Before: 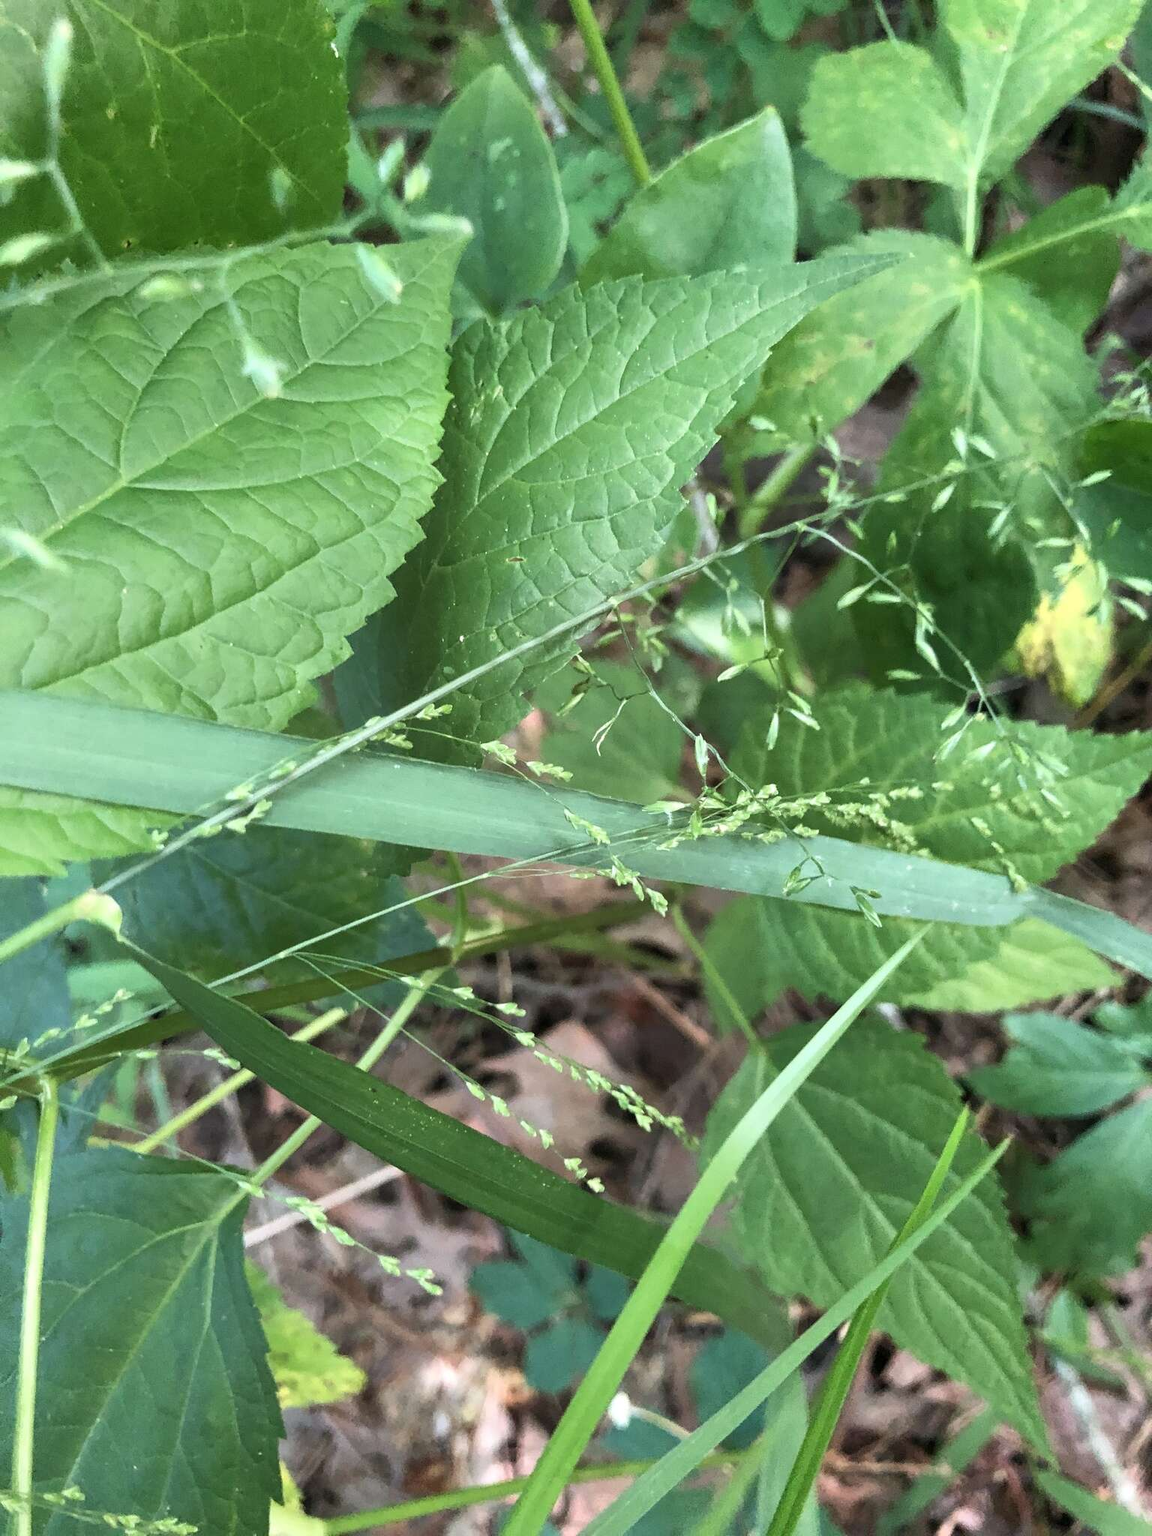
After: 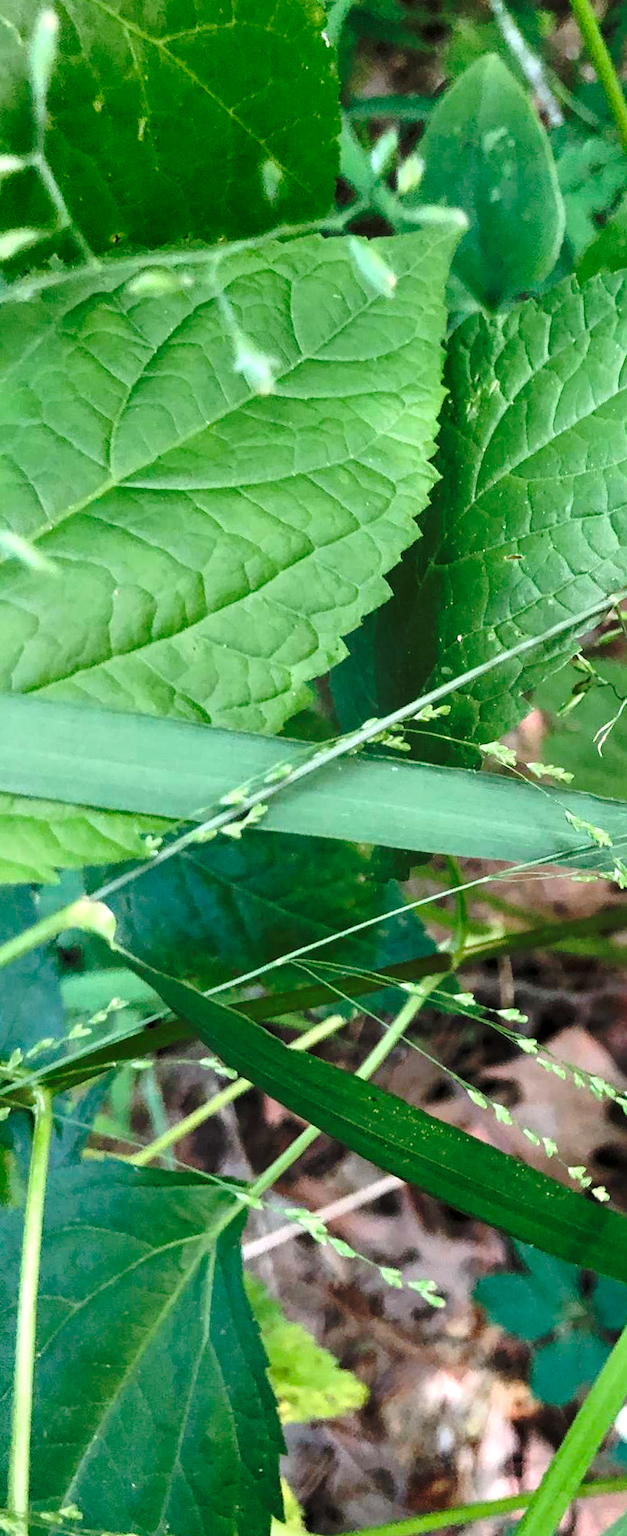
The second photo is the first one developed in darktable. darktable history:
crop: left 0.587%, right 45.588%, bottom 0.086%
base curve: curves: ch0 [(0, 0) (0.073, 0.04) (0.157, 0.139) (0.492, 0.492) (0.758, 0.758) (1, 1)], preserve colors none
rotate and perspective: rotation -0.45°, automatic cropping original format, crop left 0.008, crop right 0.992, crop top 0.012, crop bottom 0.988
contrast equalizer: octaves 7, y [[0.6 ×6], [0.55 ×6], [0 ×6], [0 ×6], [0 ×6]], mix 0.3
